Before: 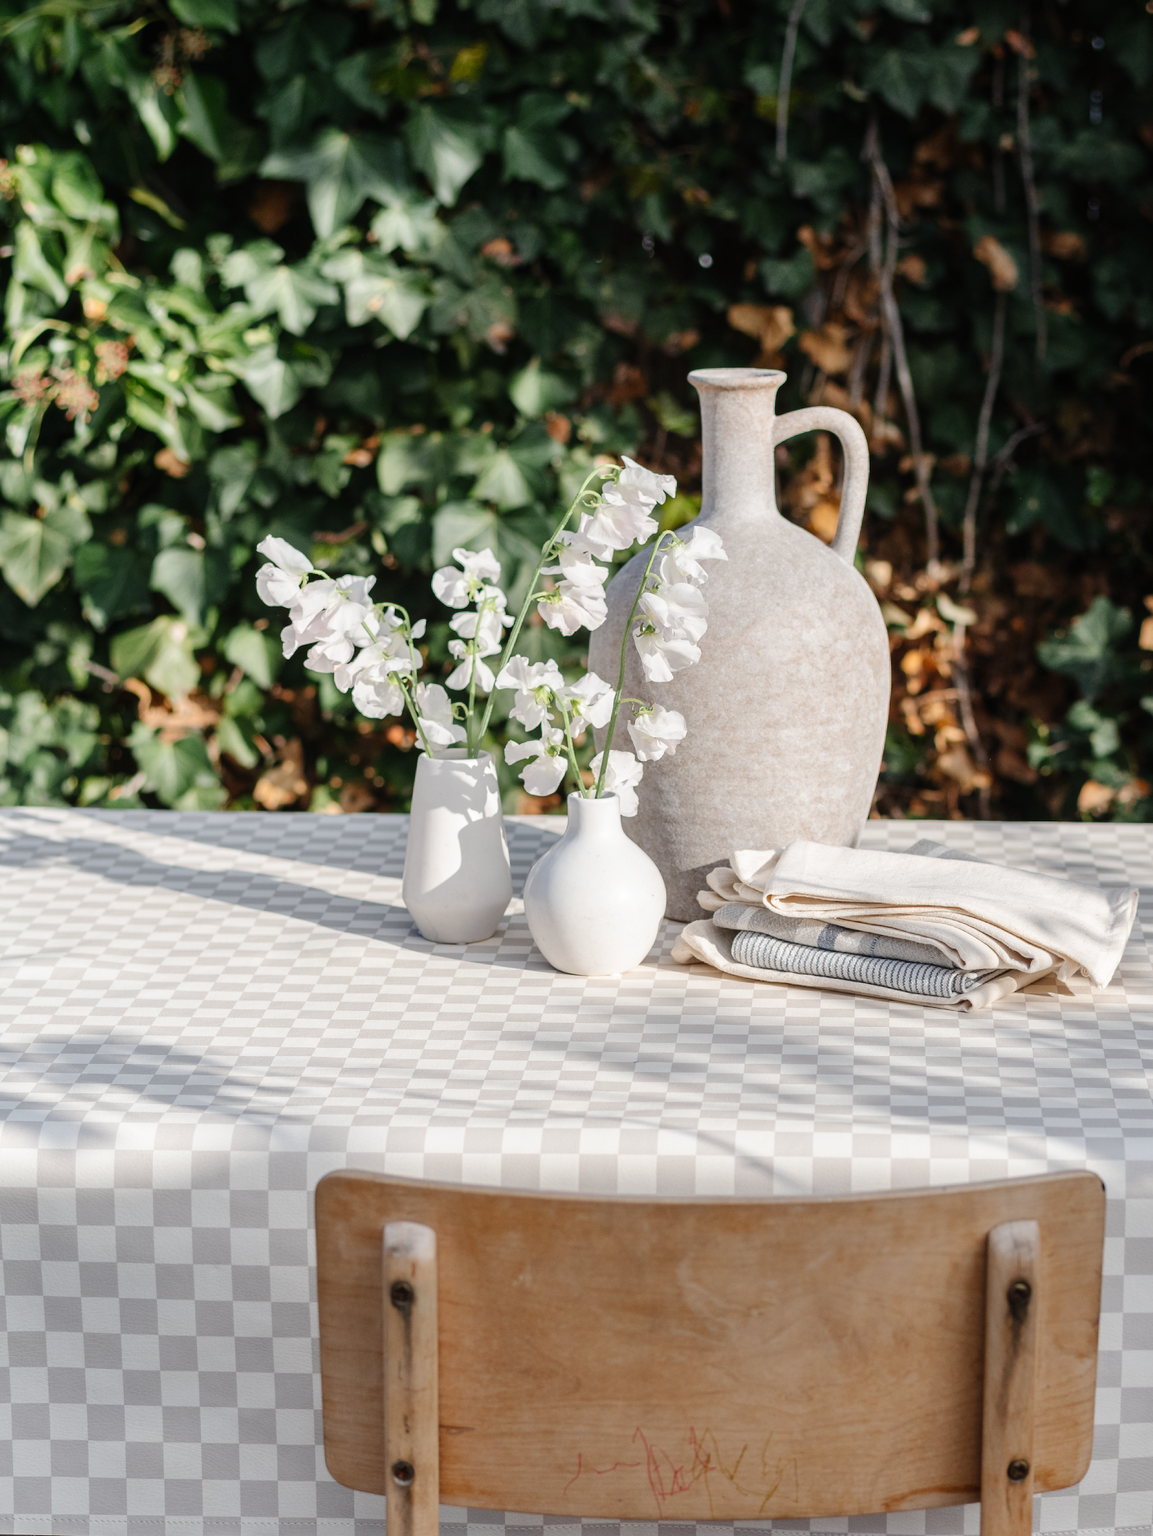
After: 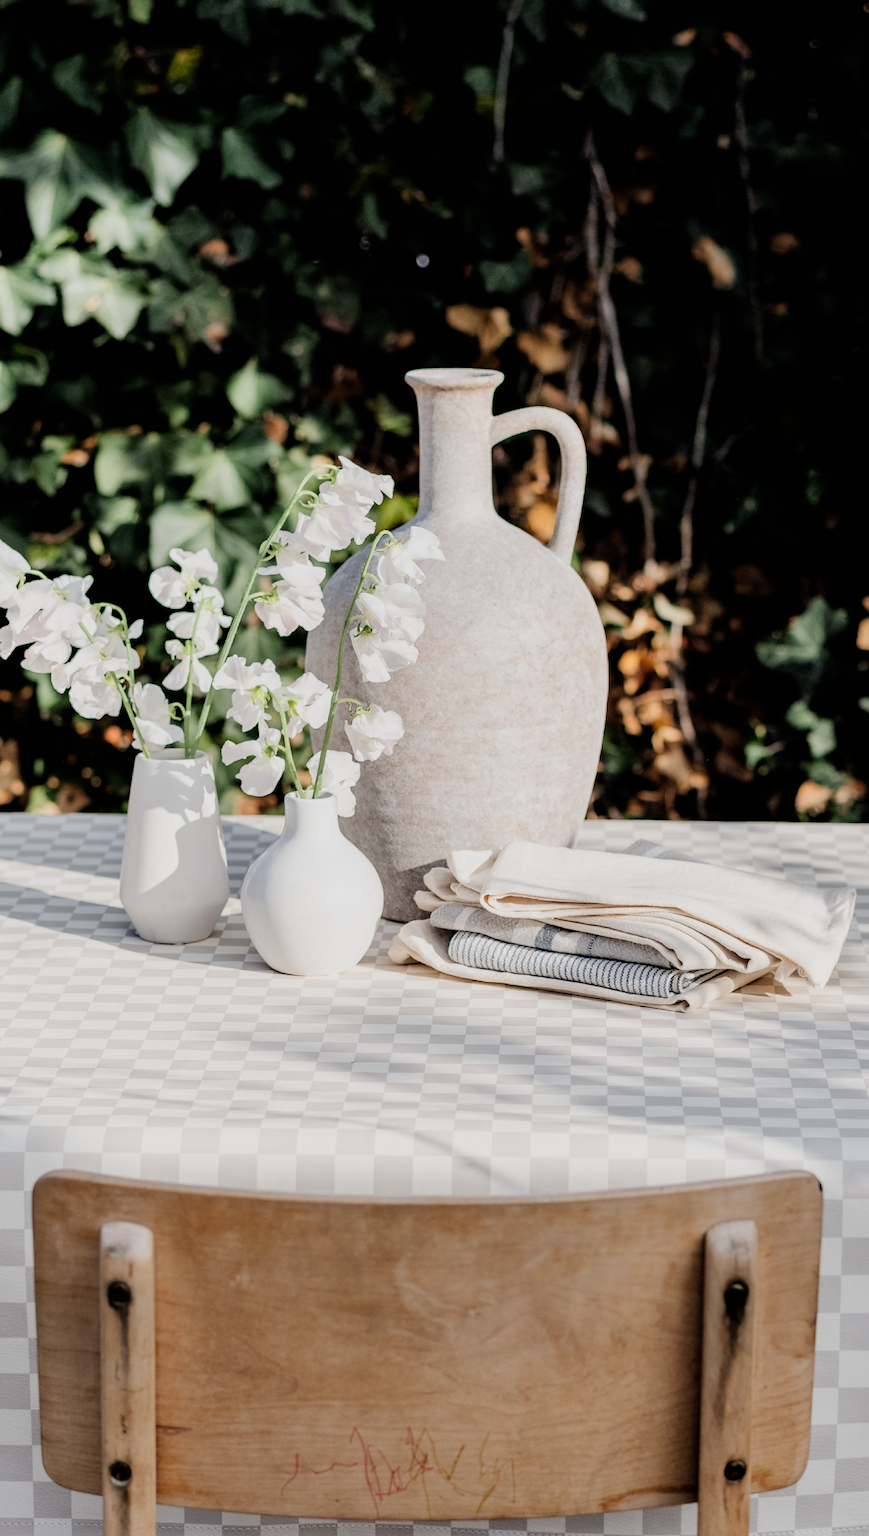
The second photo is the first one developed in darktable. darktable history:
filmic rgb: black relative exposure -5 EV, hardness 2.88, contrast 1.3, highlights saturation mix -30%
crop and rotate: left 24.6%
